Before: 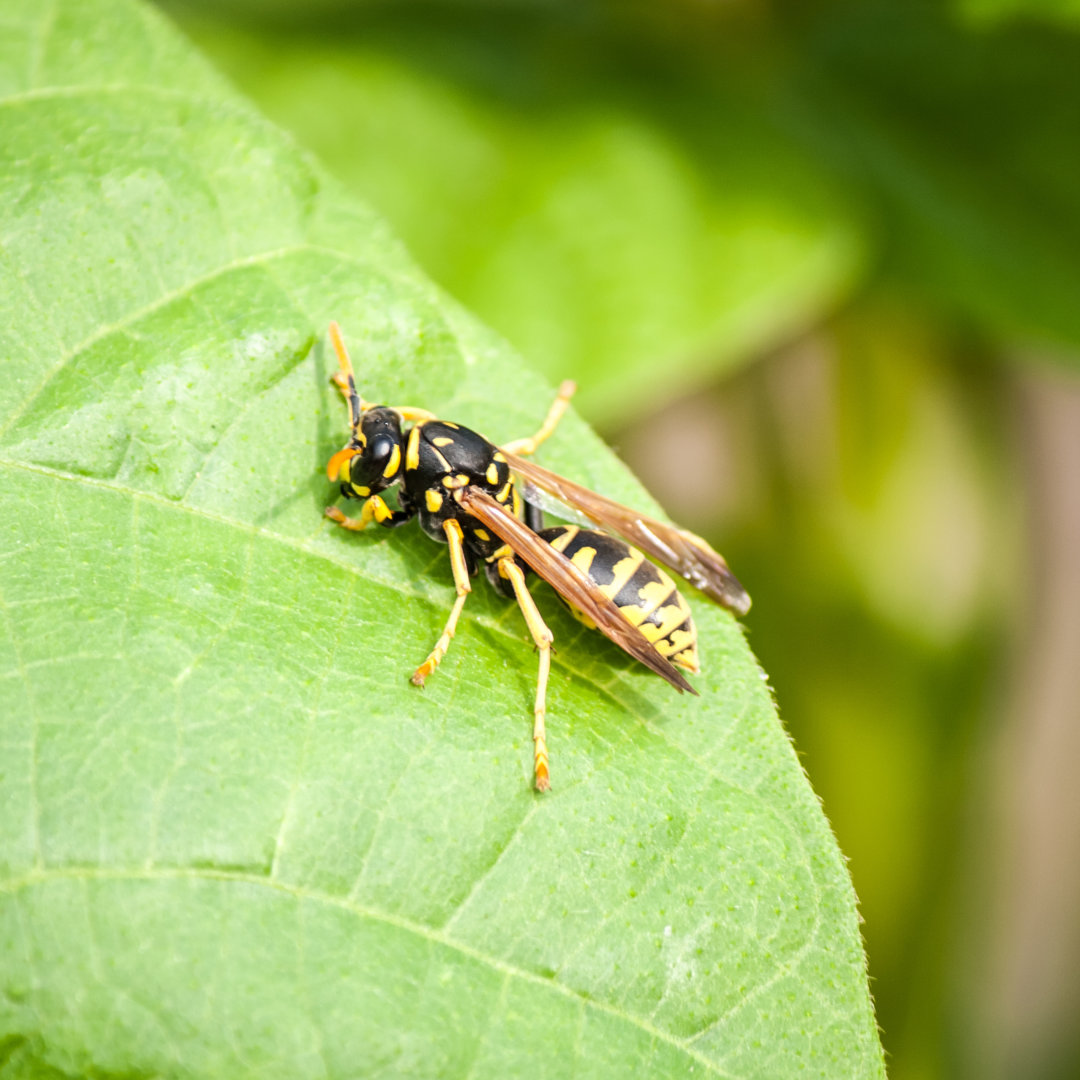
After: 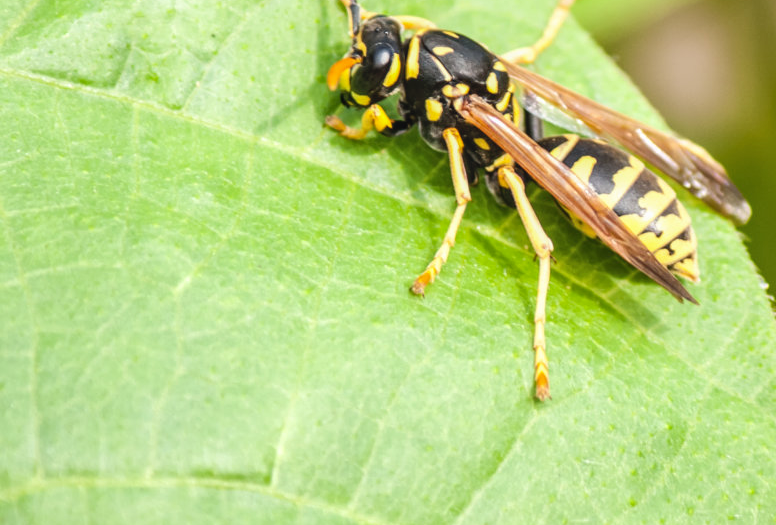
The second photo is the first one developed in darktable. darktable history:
crop: top 36.219%, right 28.108%, bottom 15.133%
local contrast: detail 109%
